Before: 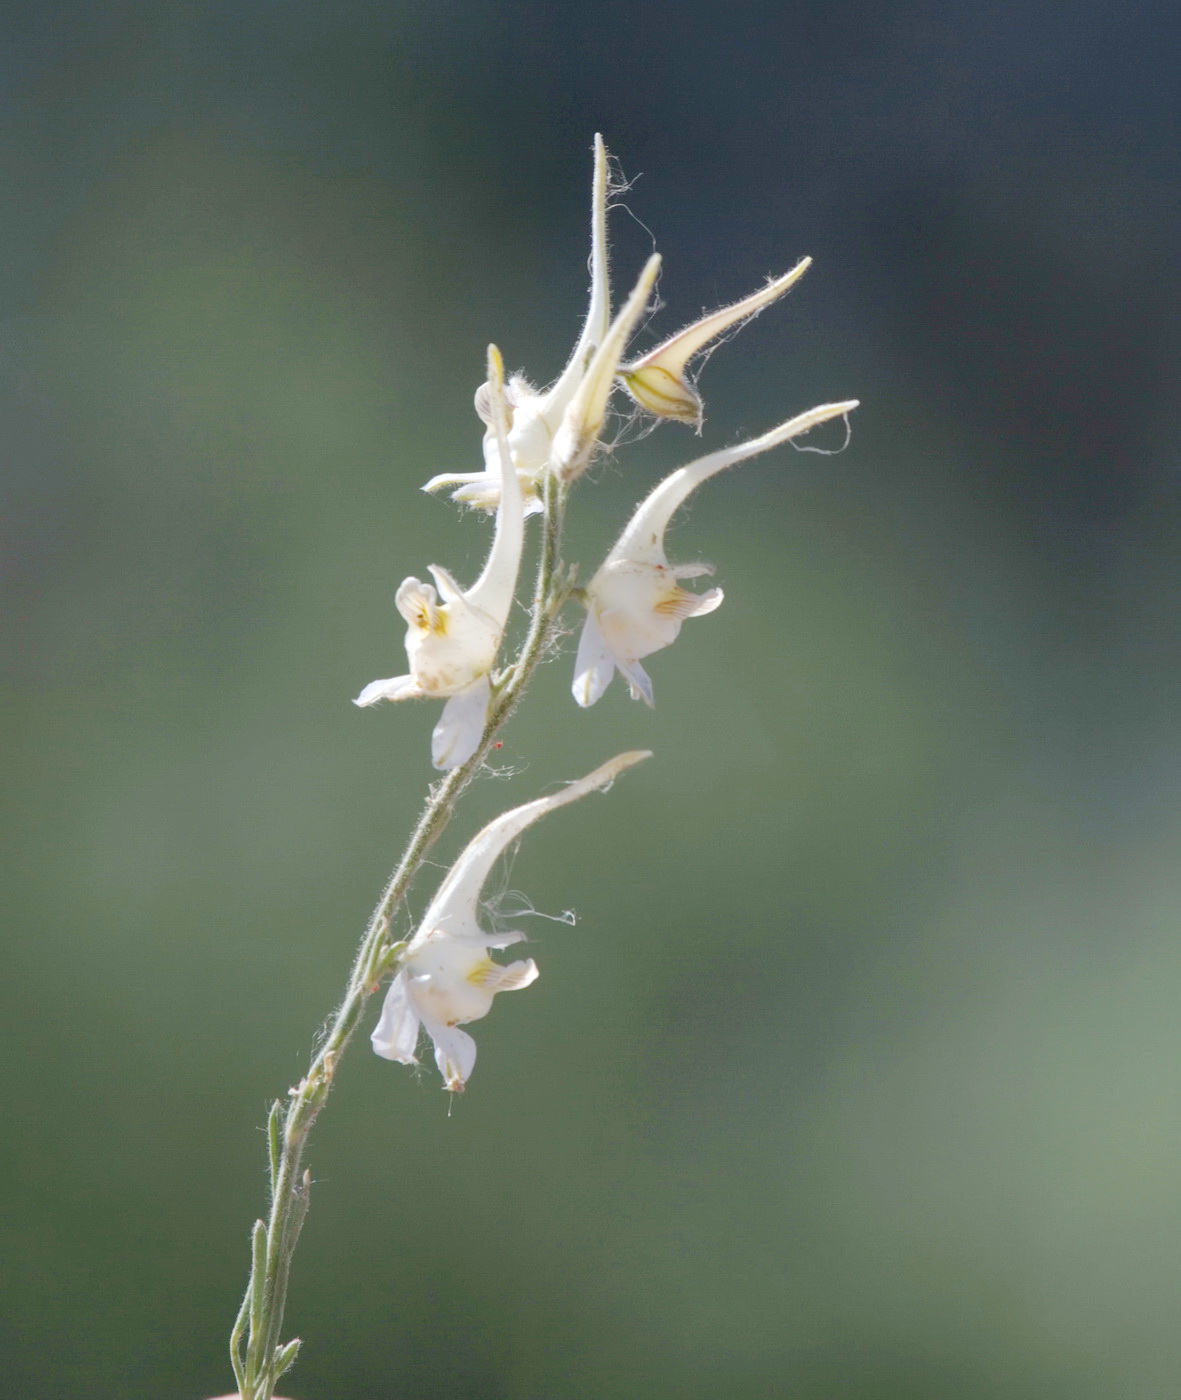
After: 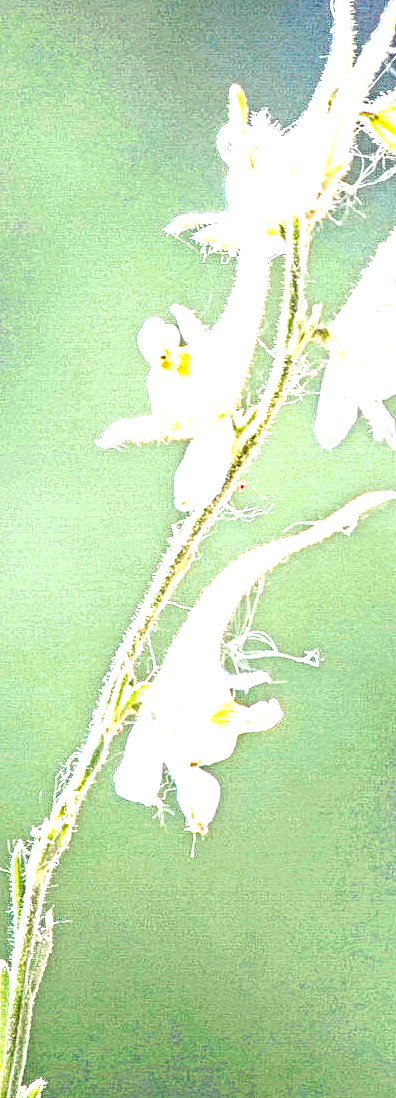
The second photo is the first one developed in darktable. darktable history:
contrast equalizer: octaves 7, y [[0.406, 0.494, 0.589, 0.753, 0.877, 0.999], [0.5 ×6], [0.5 ×6], [0 ×6], [0 ×6]]
exposure: black level correction 0, exposure 1.379 EV, compensate exposure bias true, compensate highlight preservation false
contrast brightness saturation: saturation 0.5
crop and rotate: left 21.77%, top 18.528%, right 44.676%, bottom 2.997%
local contrast: on, module defaults
